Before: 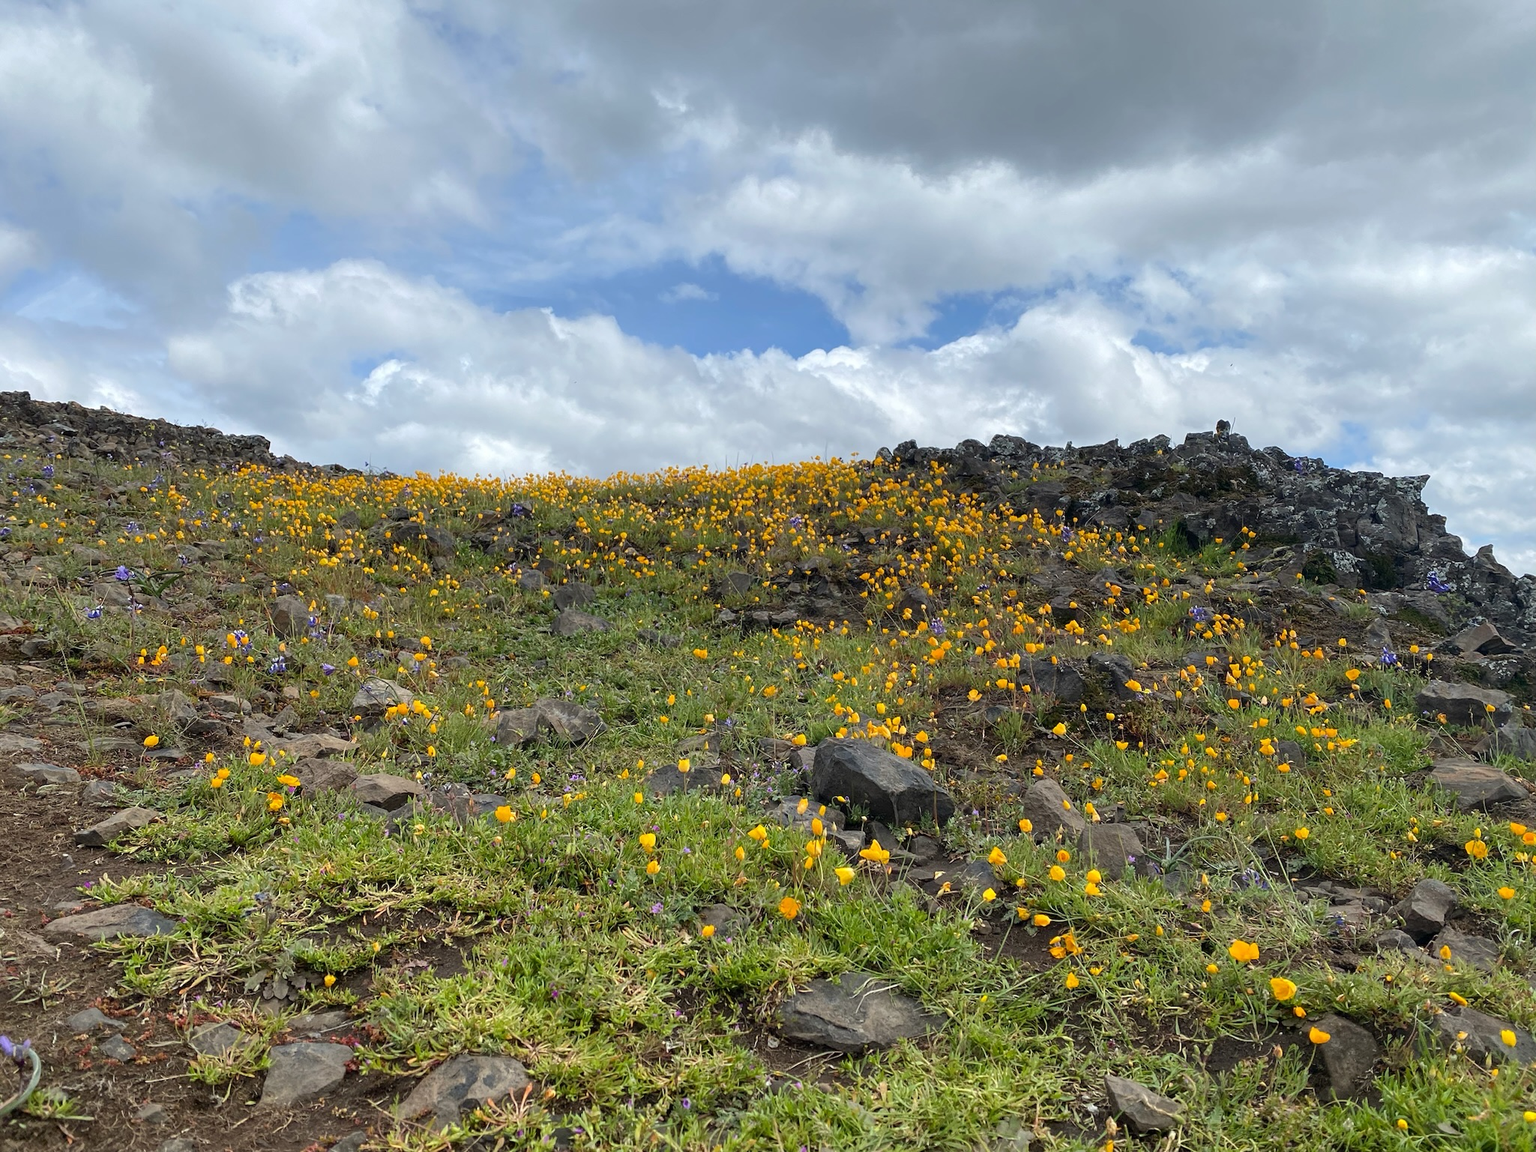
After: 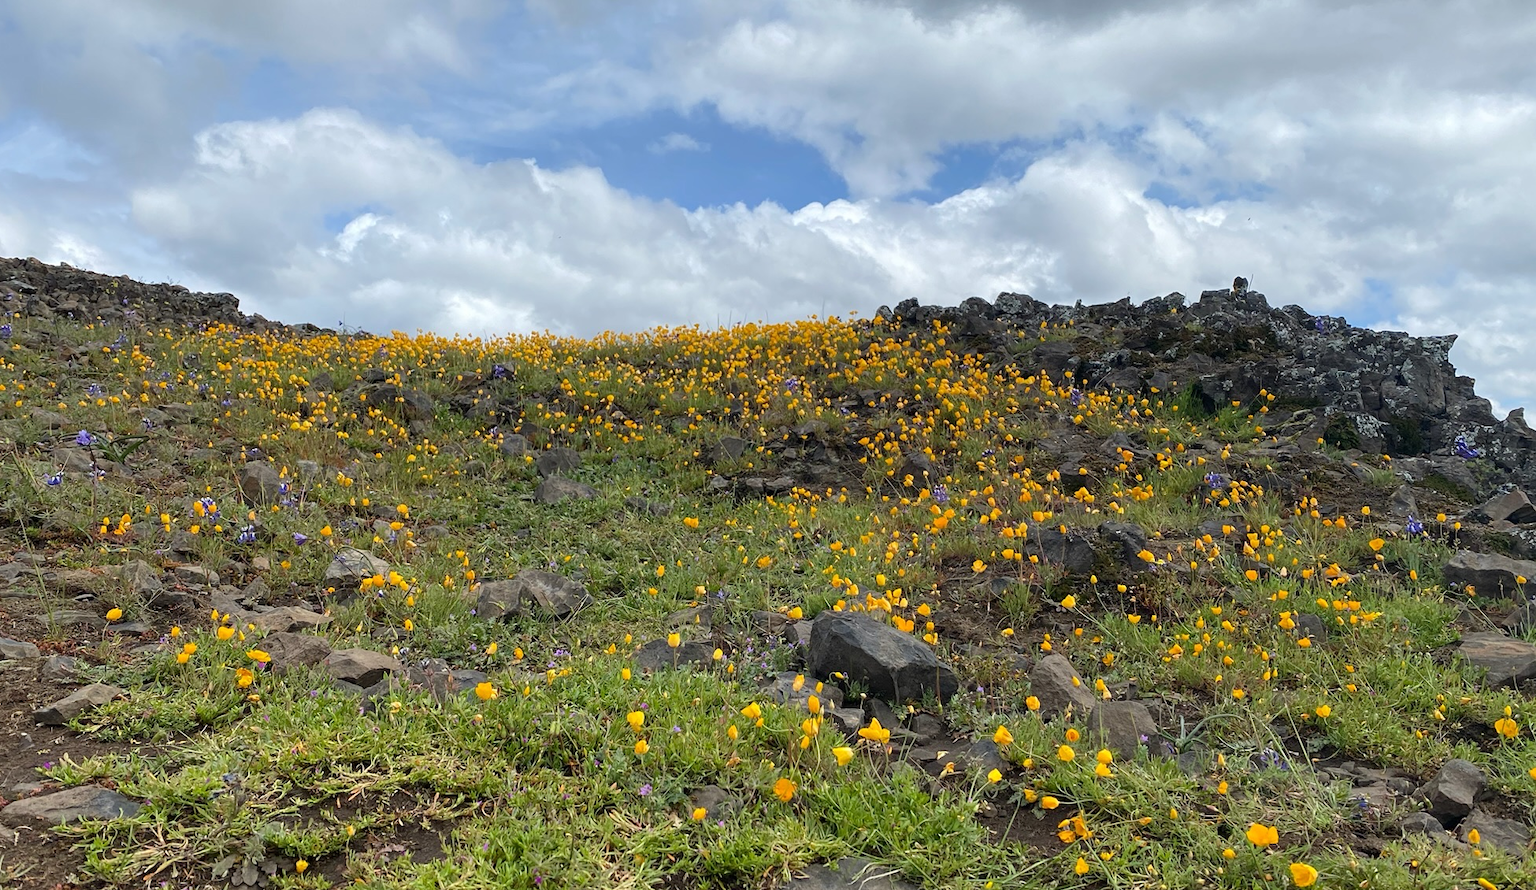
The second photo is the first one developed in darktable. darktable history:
crop and rotate: left 2.823%, top 13.628%, right 1.967%, bottom 12.785%
